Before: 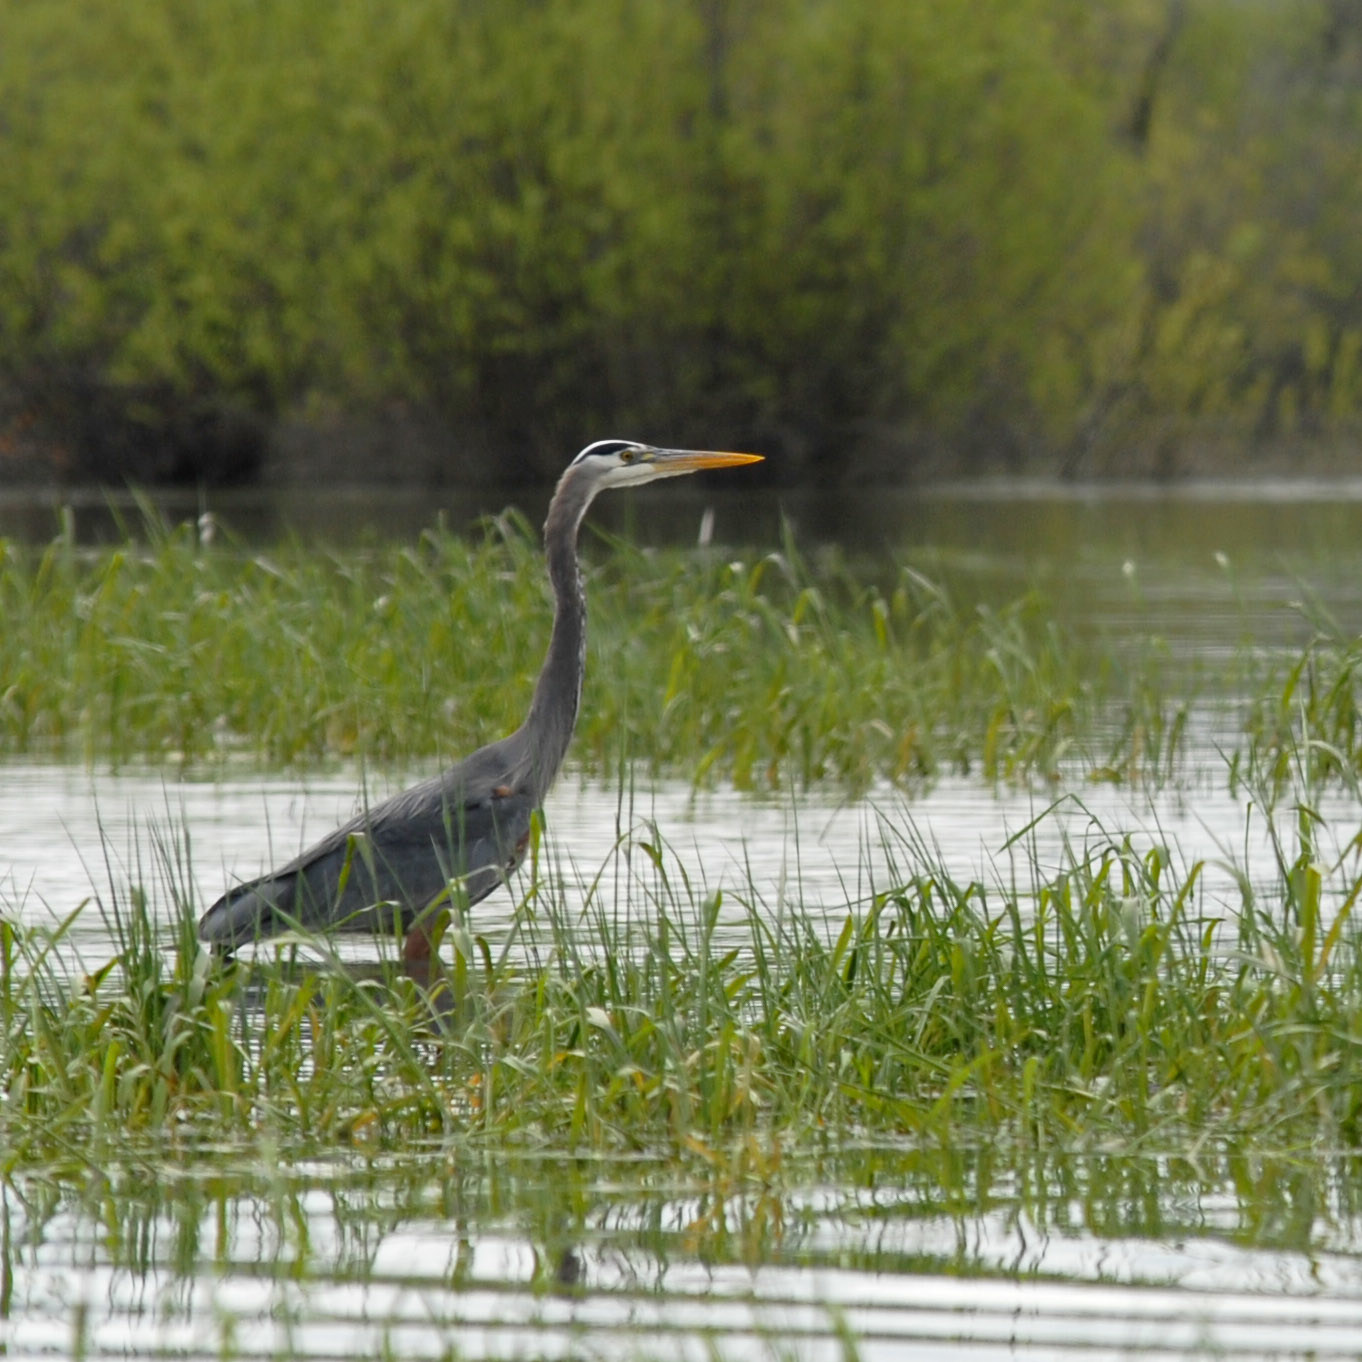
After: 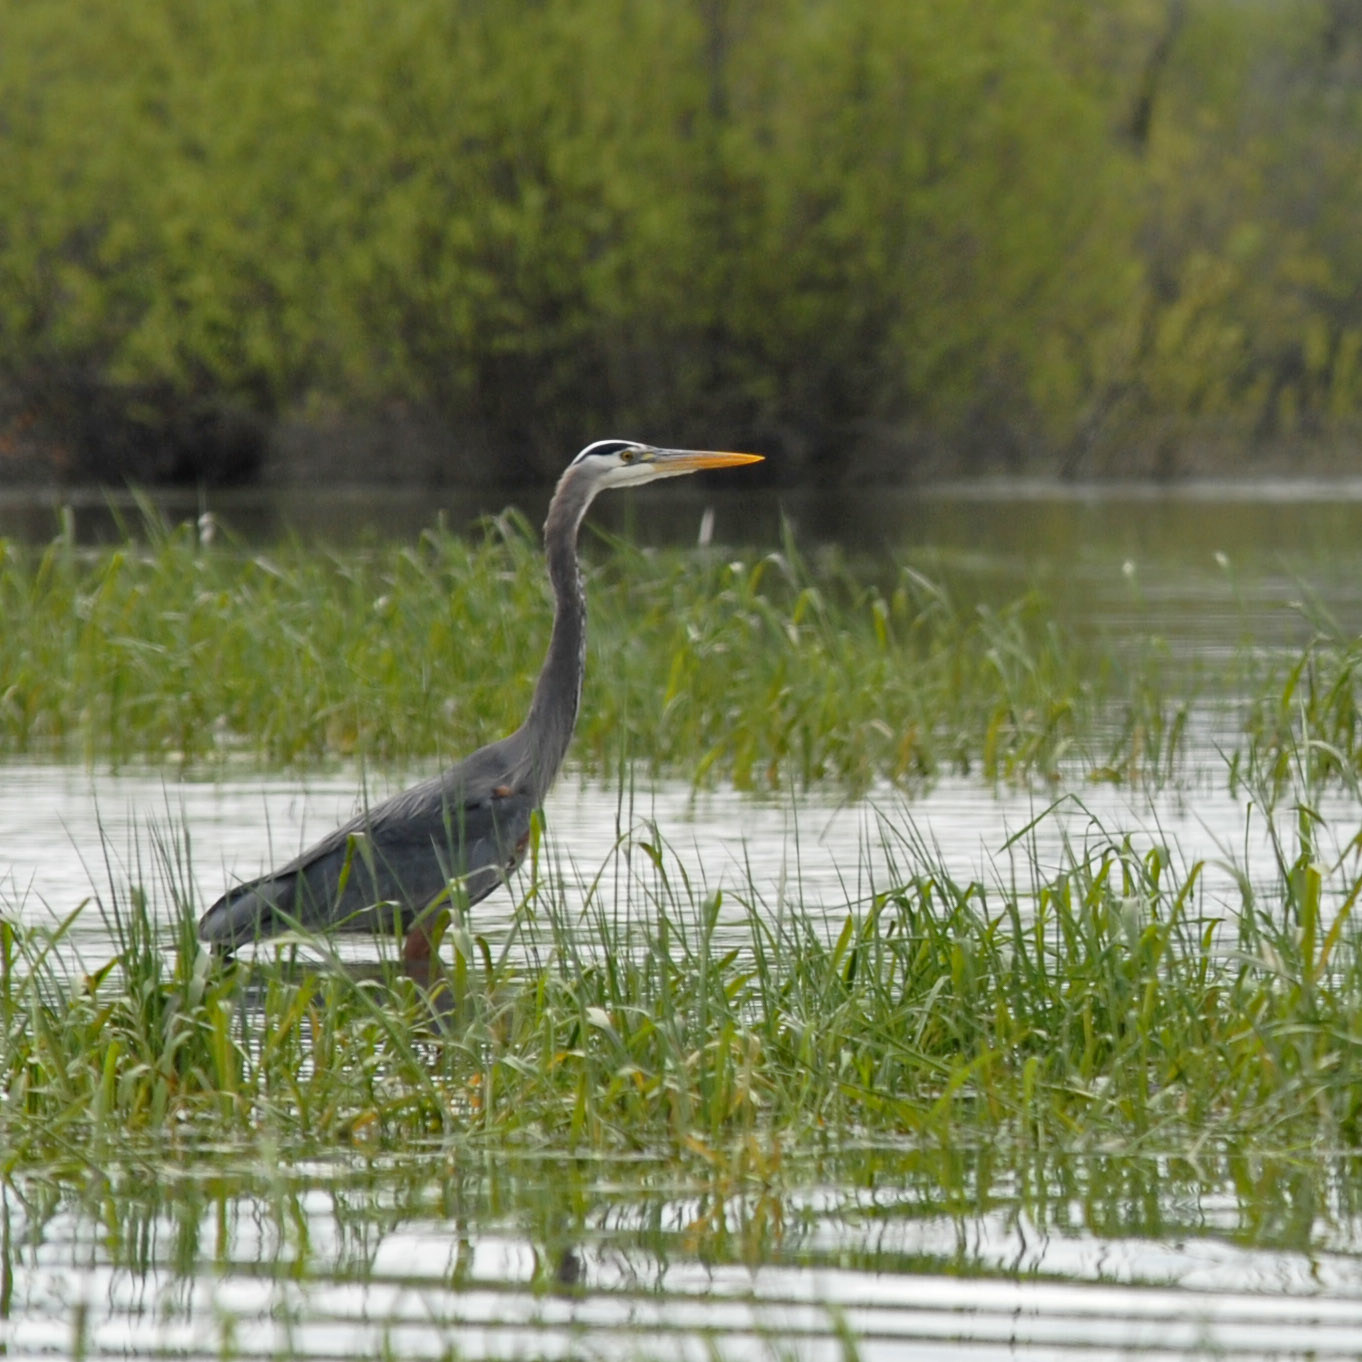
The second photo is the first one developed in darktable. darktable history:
shadows and highlights: shadows 36.21, highlights -26.73, soften with gaussian
